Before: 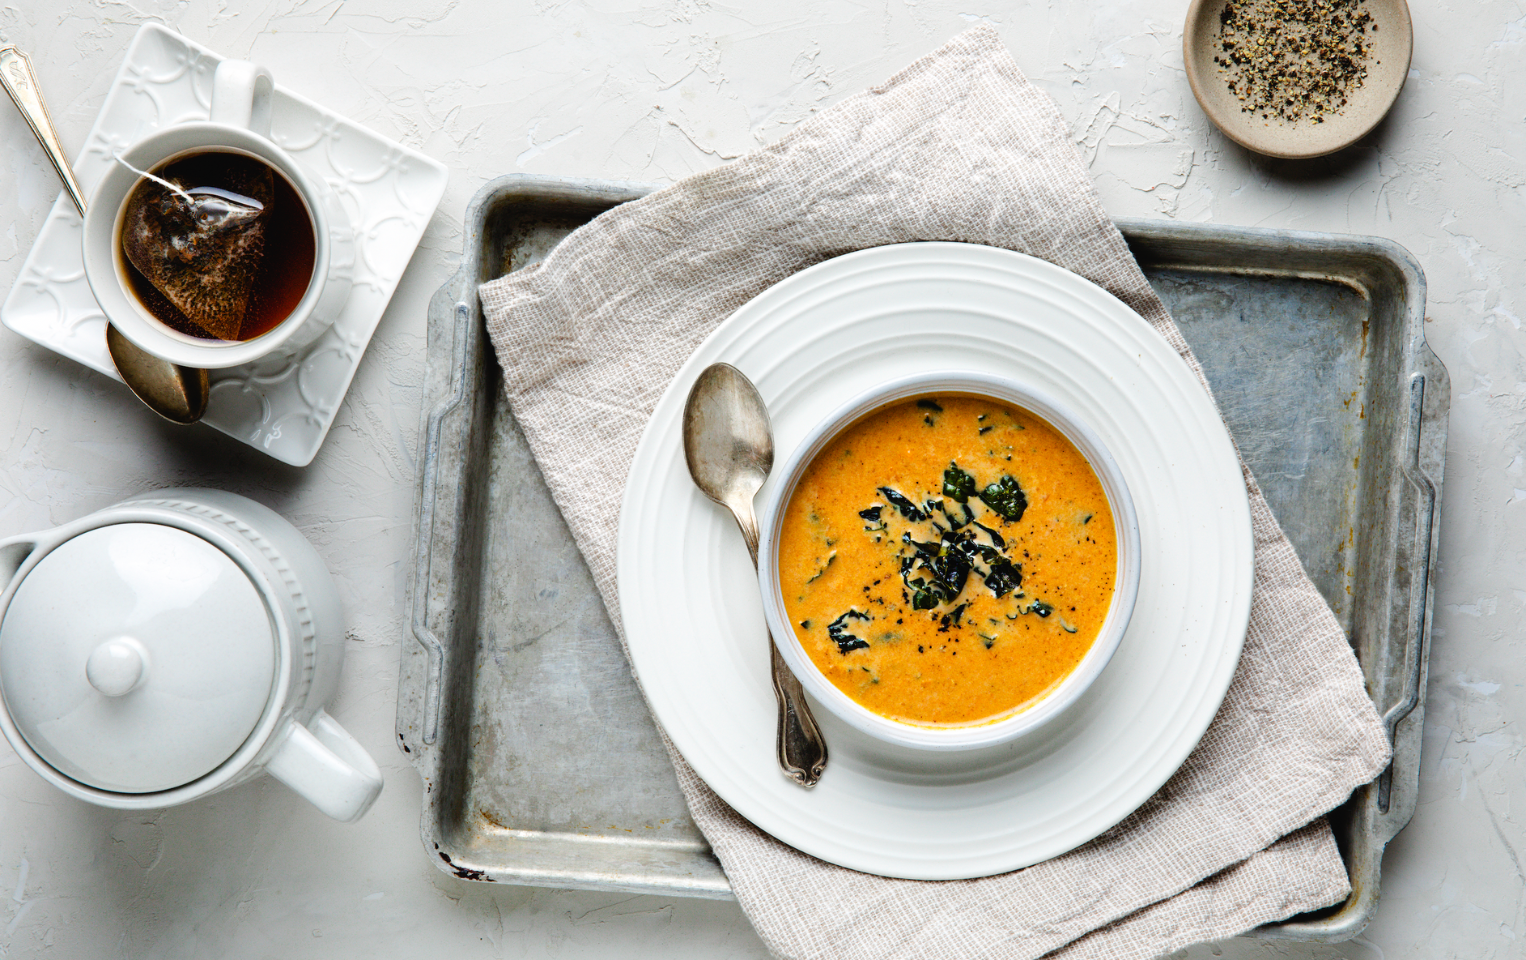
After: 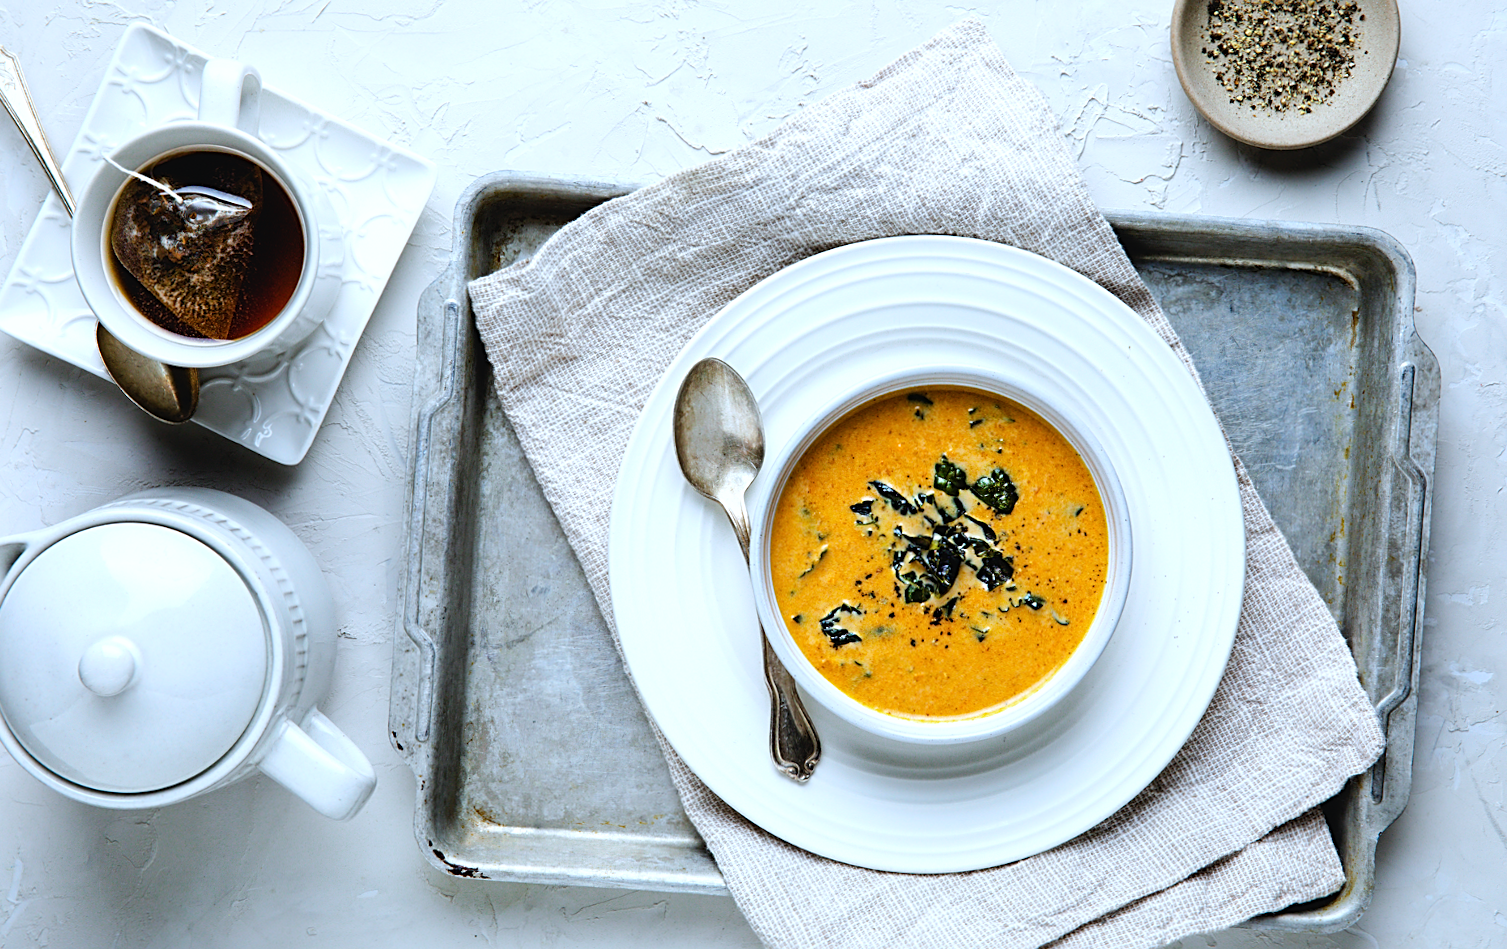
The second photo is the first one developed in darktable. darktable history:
sharpen: on, module defaults
white balance: red 0.924, blue 1.095
exposure: black level correction 0, exposure 0.2 EV, compensate exposure bias true, compensate highlight preservation false
rotate and perspective: rotation -0.45°, automatic cropping original format, crop left 0.008, crop right 0.992, crop top 0.012, crop bottom 0.988
